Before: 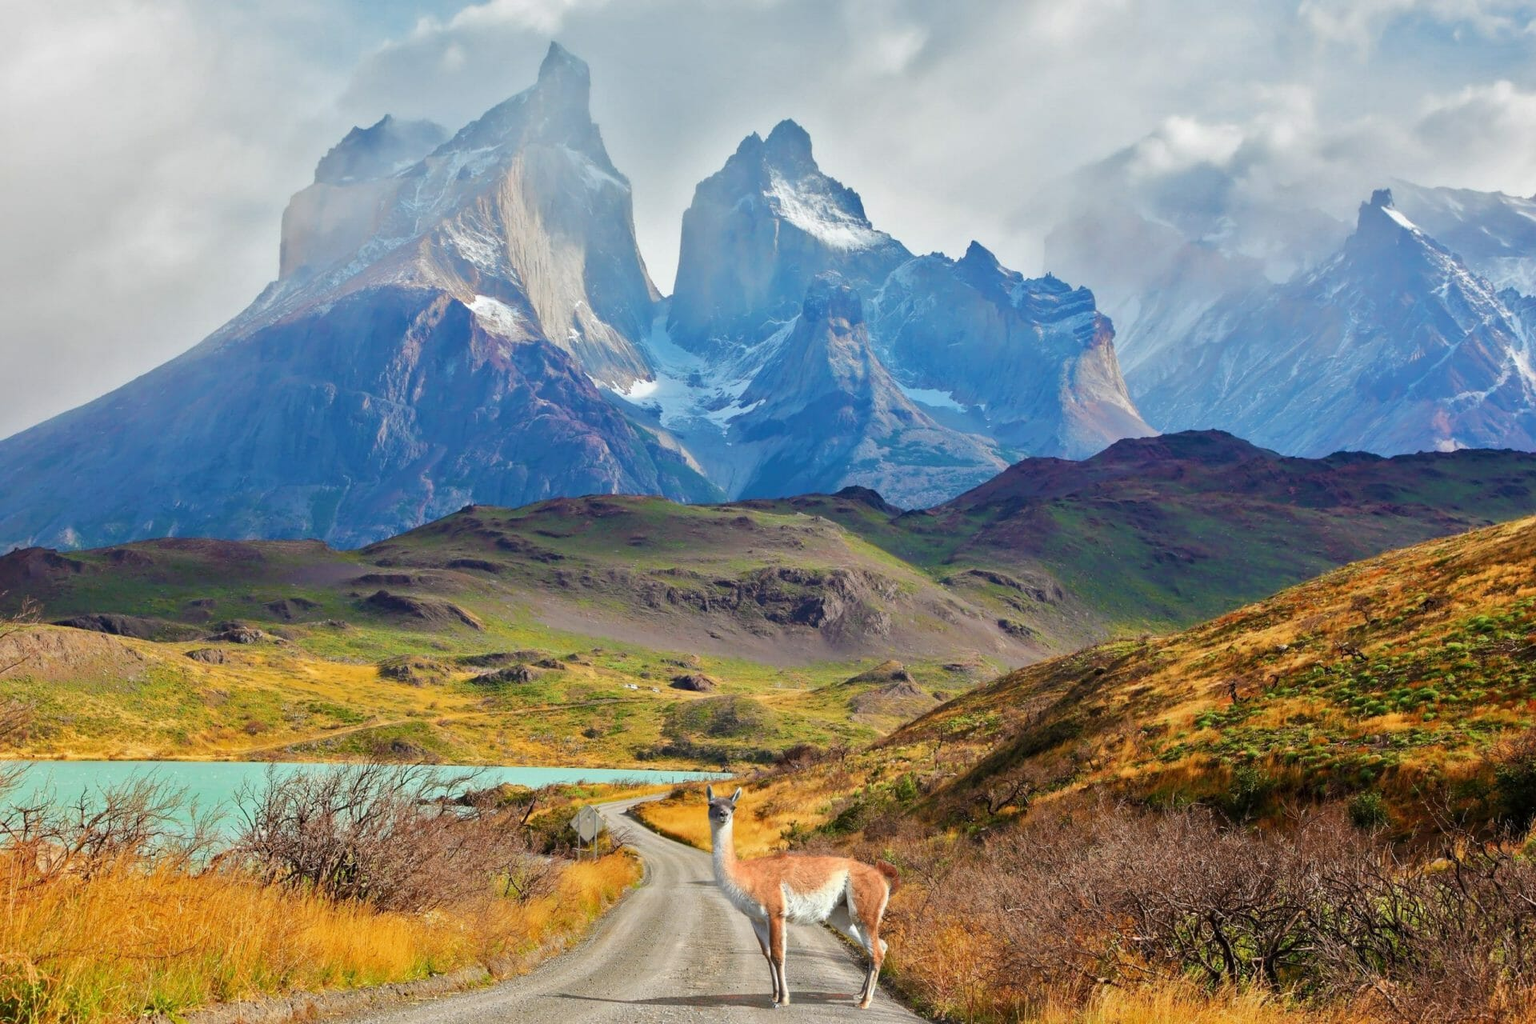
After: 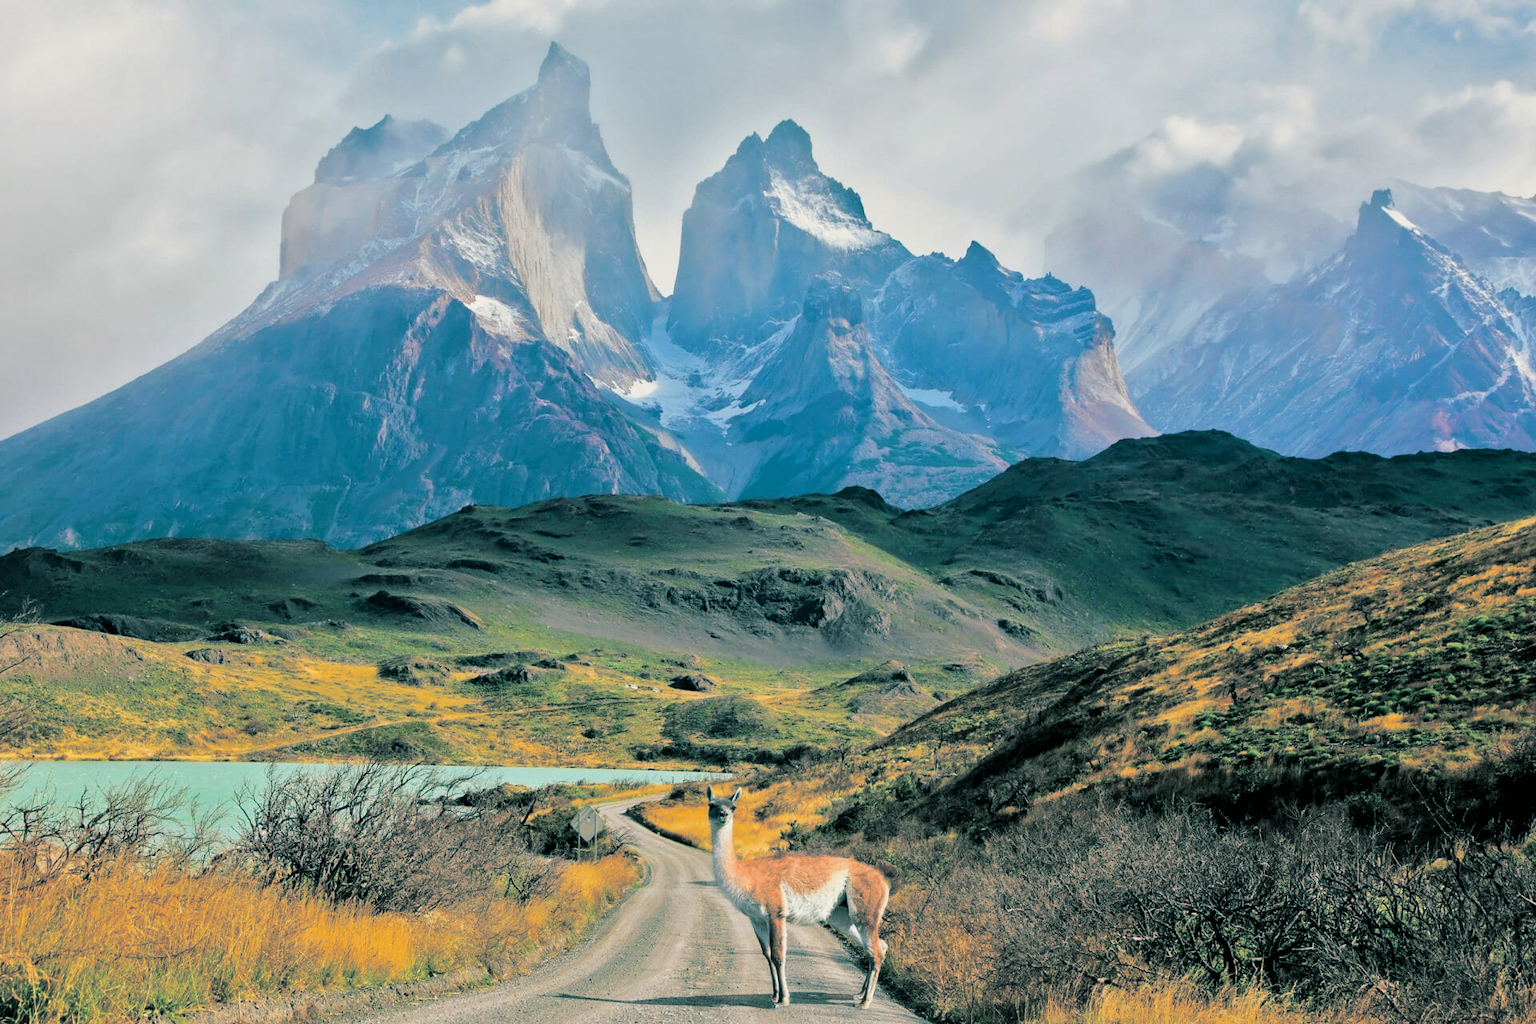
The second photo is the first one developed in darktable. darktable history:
split-toning: shadows › hue 186.43°, highlights › hue 49.29°, compress 30.29%
filmic rgb: black relative exposure -5 EV, white relative exposure 3.2 EV, hardness 3.42, contrast 1.2, highlights saturation mix -50%
